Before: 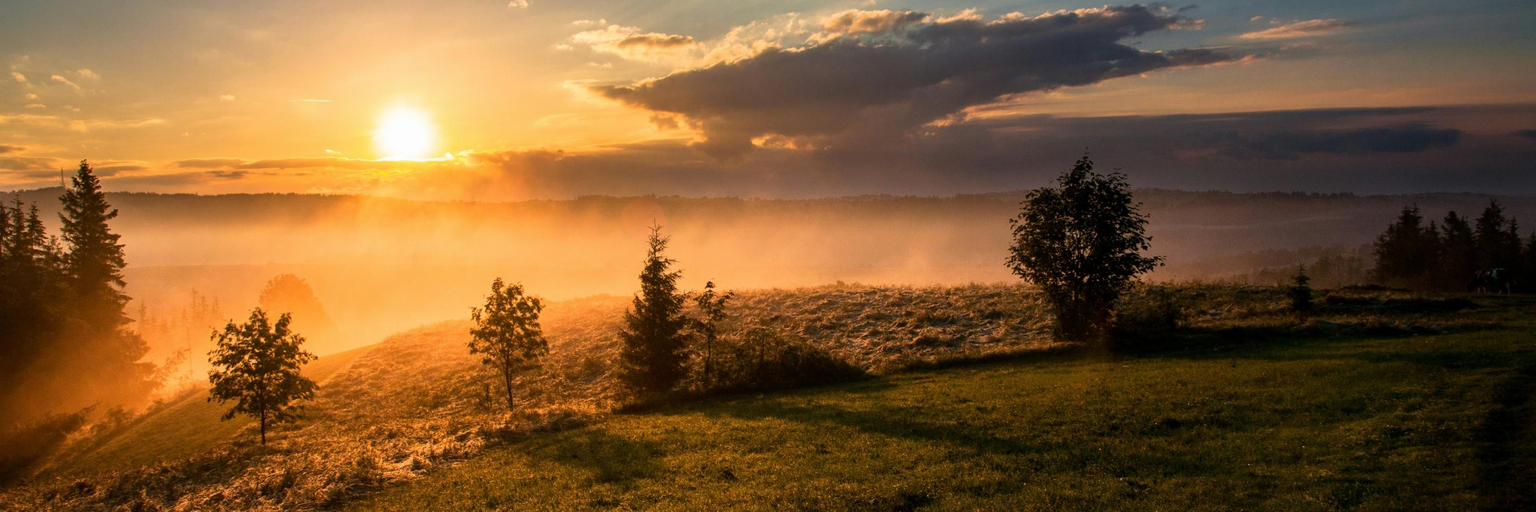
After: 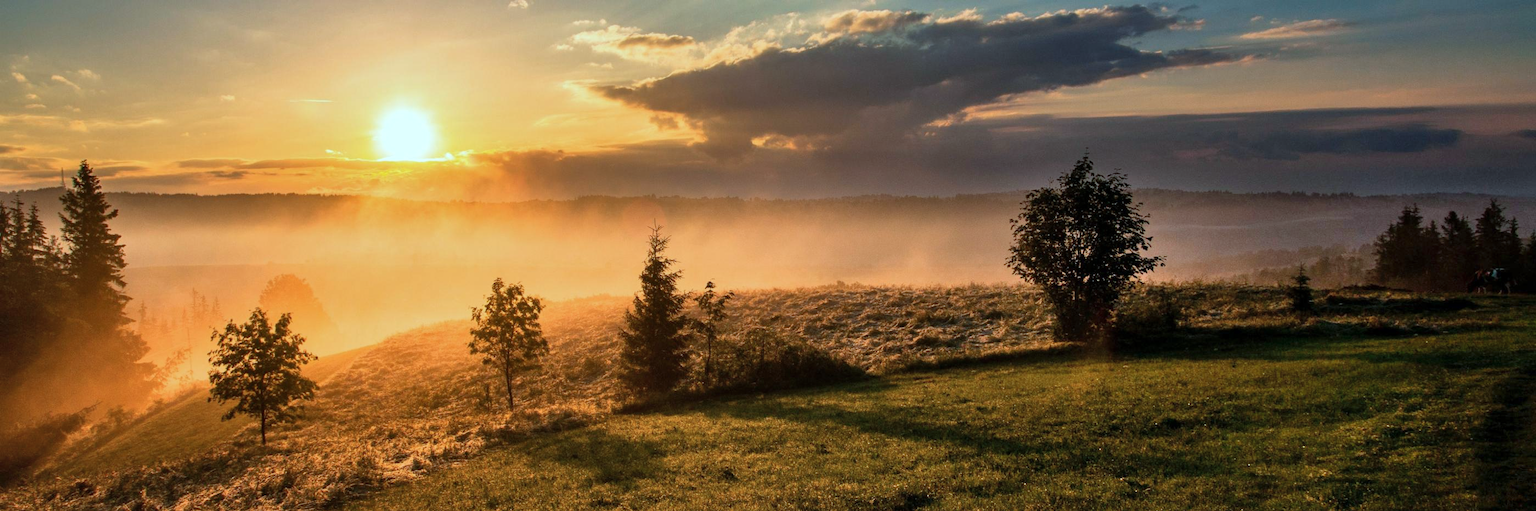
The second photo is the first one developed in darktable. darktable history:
shadows and highlights: shadows 52.34, highlights -28.23, soften with gaussian
color correction: highlights a* -10.04, highlights b* -10.37
